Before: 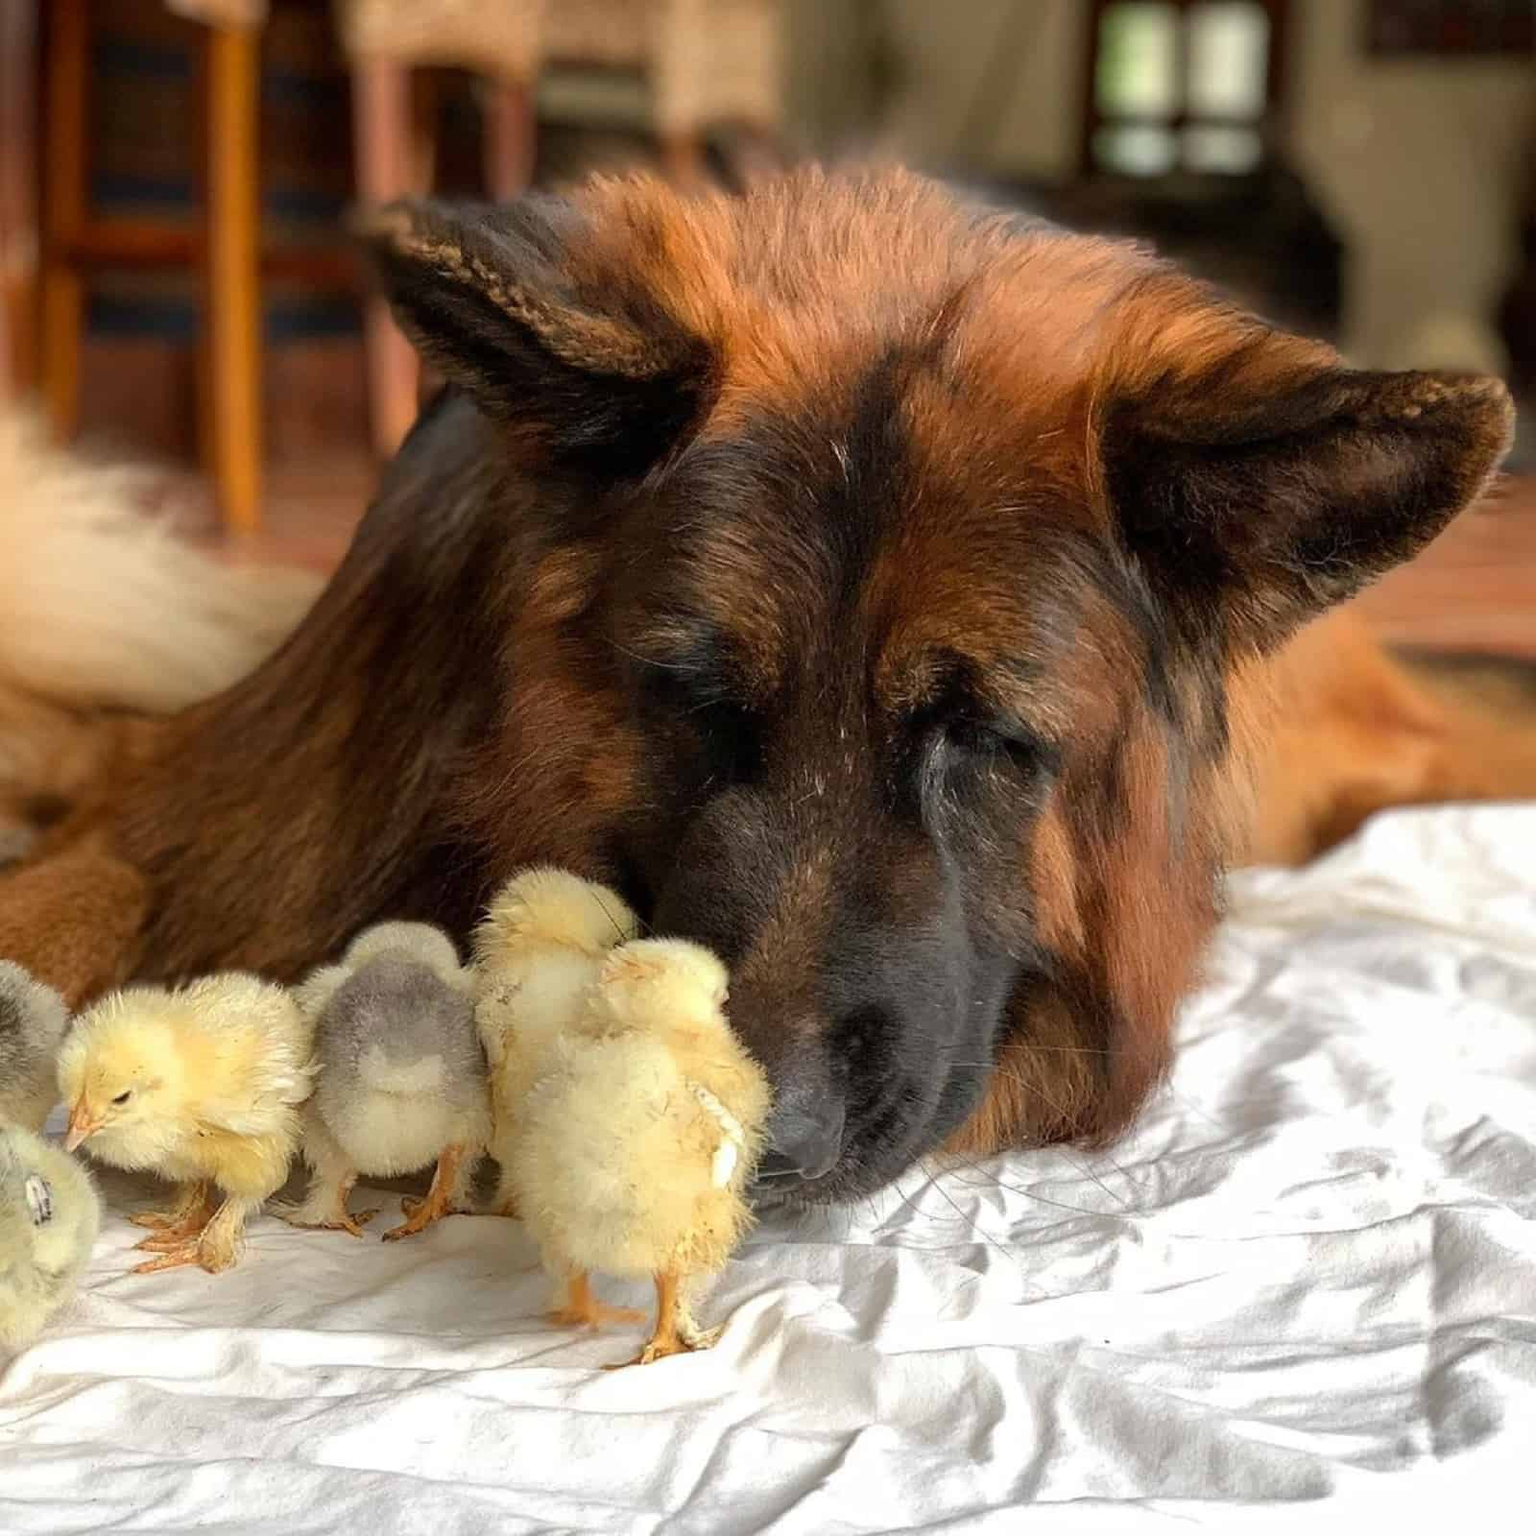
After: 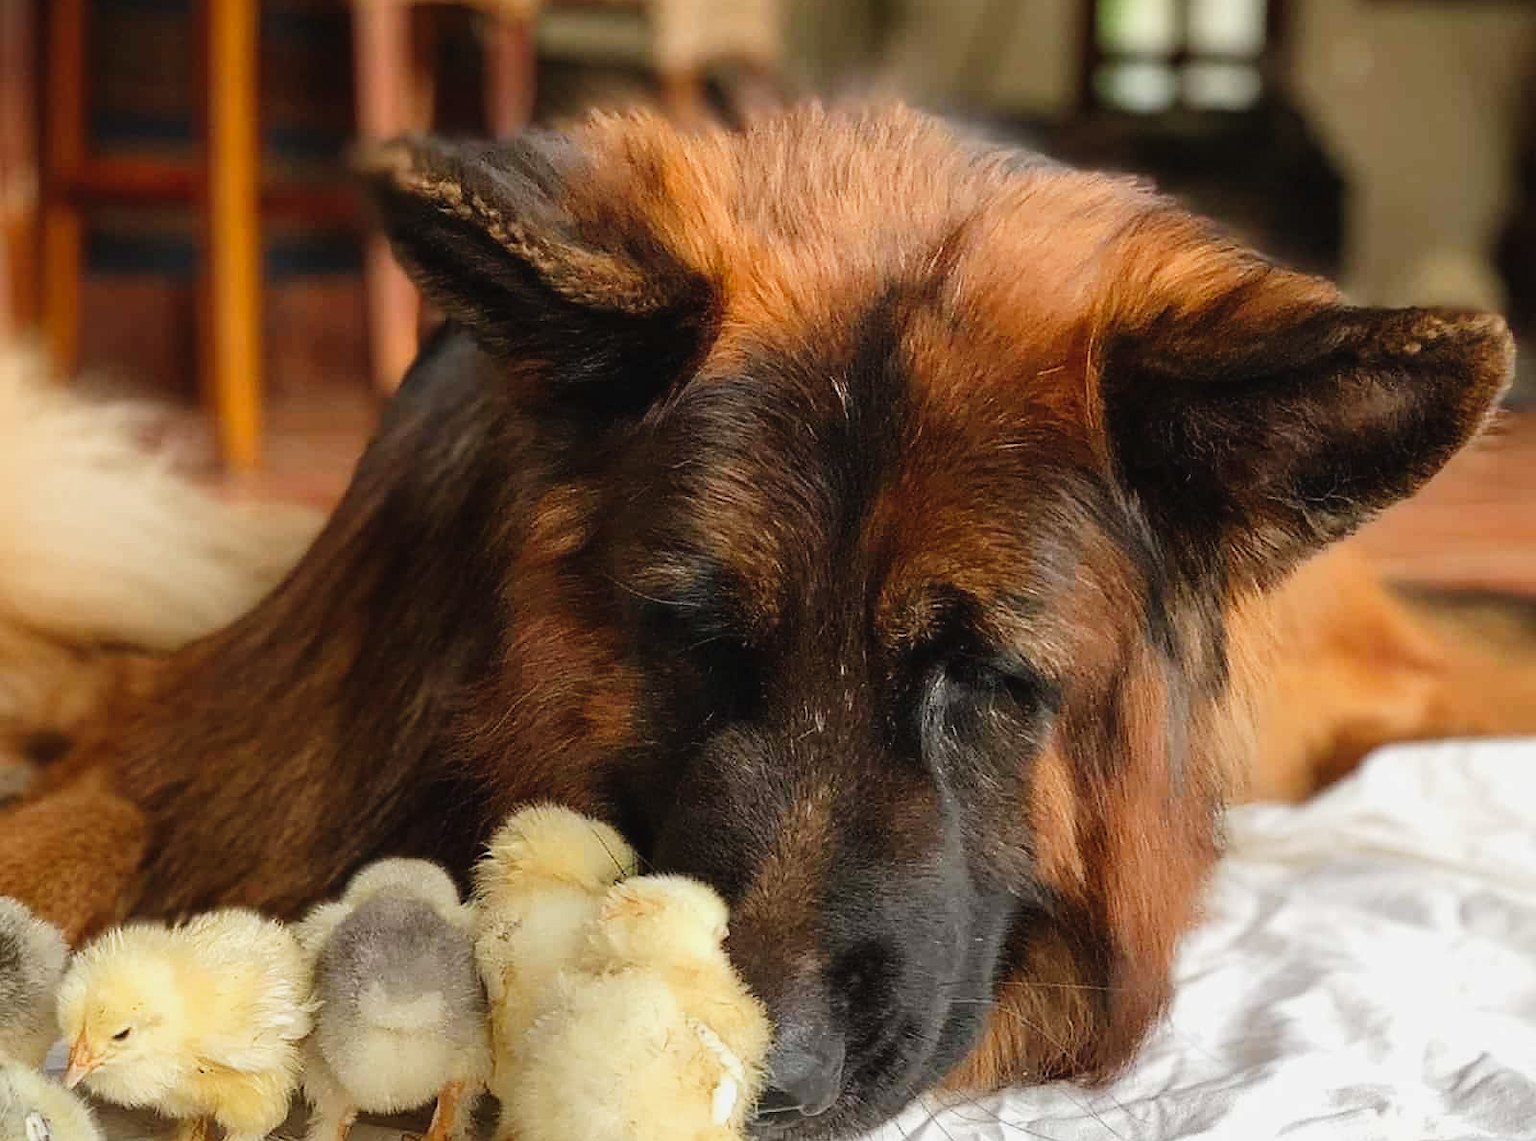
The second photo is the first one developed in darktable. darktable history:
crop: top 4.153%, bottom 21.488%
sharpen: radius 1.032, threshold 0.859
tone curve: curves: ch0 [(0, 0.025) (0.15, 0.143) (0.452, 0.486) (0.751, 0.788) (1, 0.961)]; ch1 [(0, 0) (0.43, 0.408) (0.476, 0.469) (0.497, 0.507) (0.546, 0.571) (0.566, 0.607) (0.62, 0.657) (1, 1)]; ch2 [(0, 0) (0.386, 0.397) (0.505, 0.498) (0.547, 0.546) (0.579, 0.58) (1, 1)], preserve colors none
